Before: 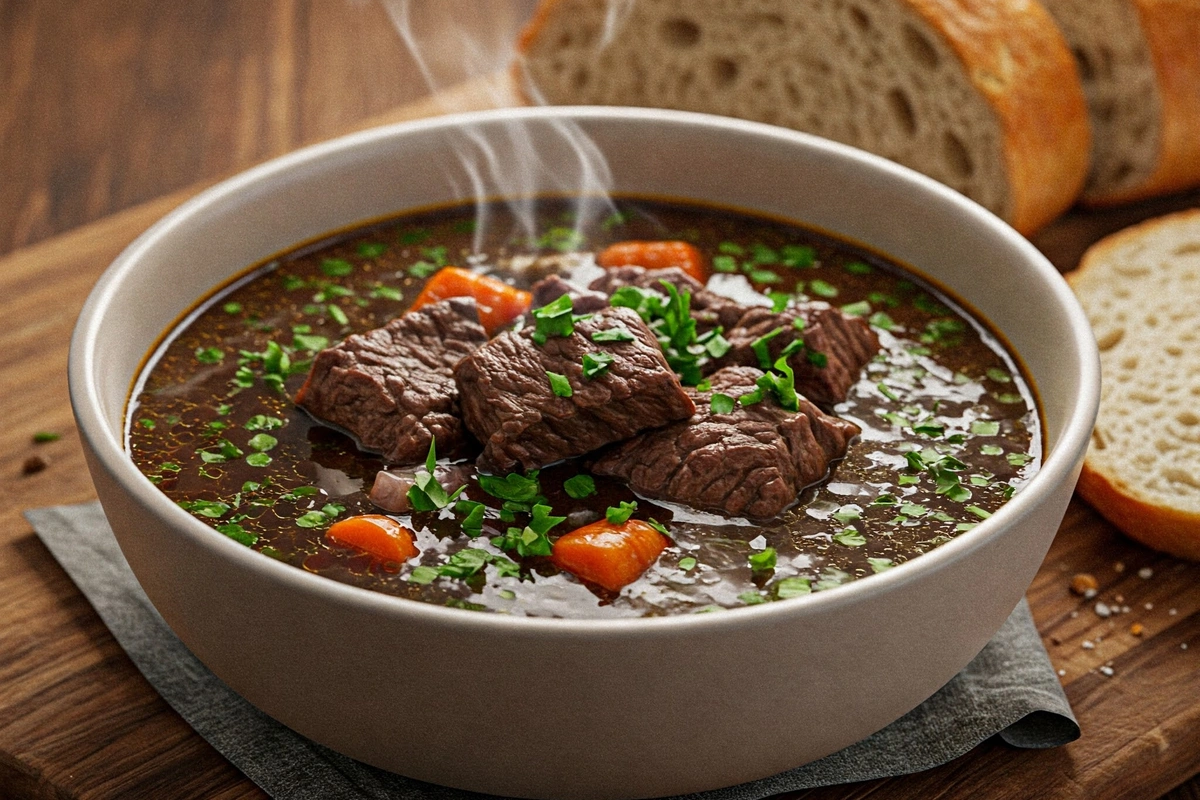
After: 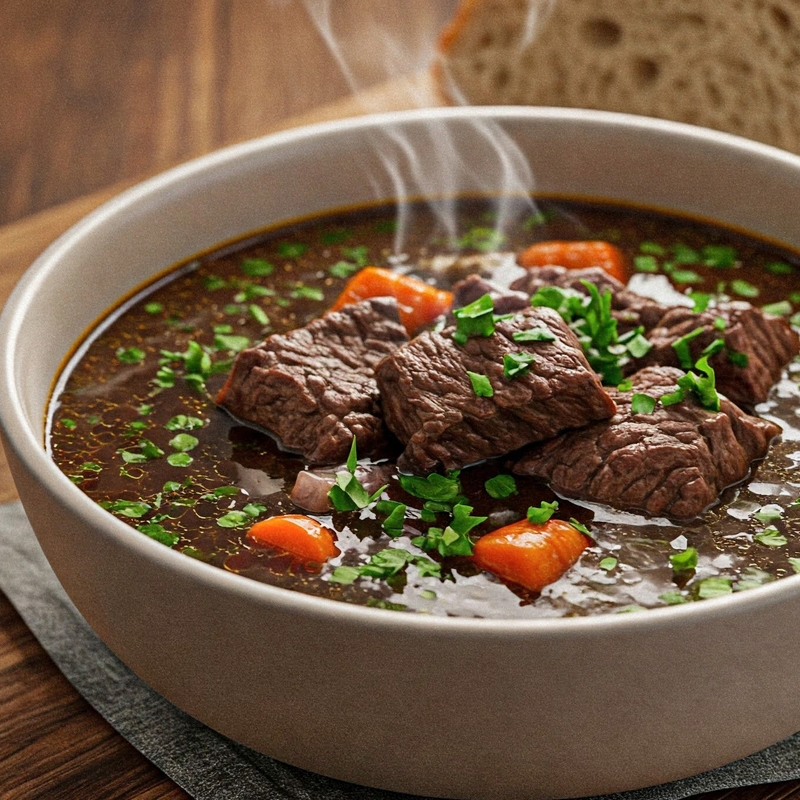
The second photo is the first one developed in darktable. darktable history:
shadows and highlights: soften with gaussian
crop and rotate: left 6.617%, right 26.717%
